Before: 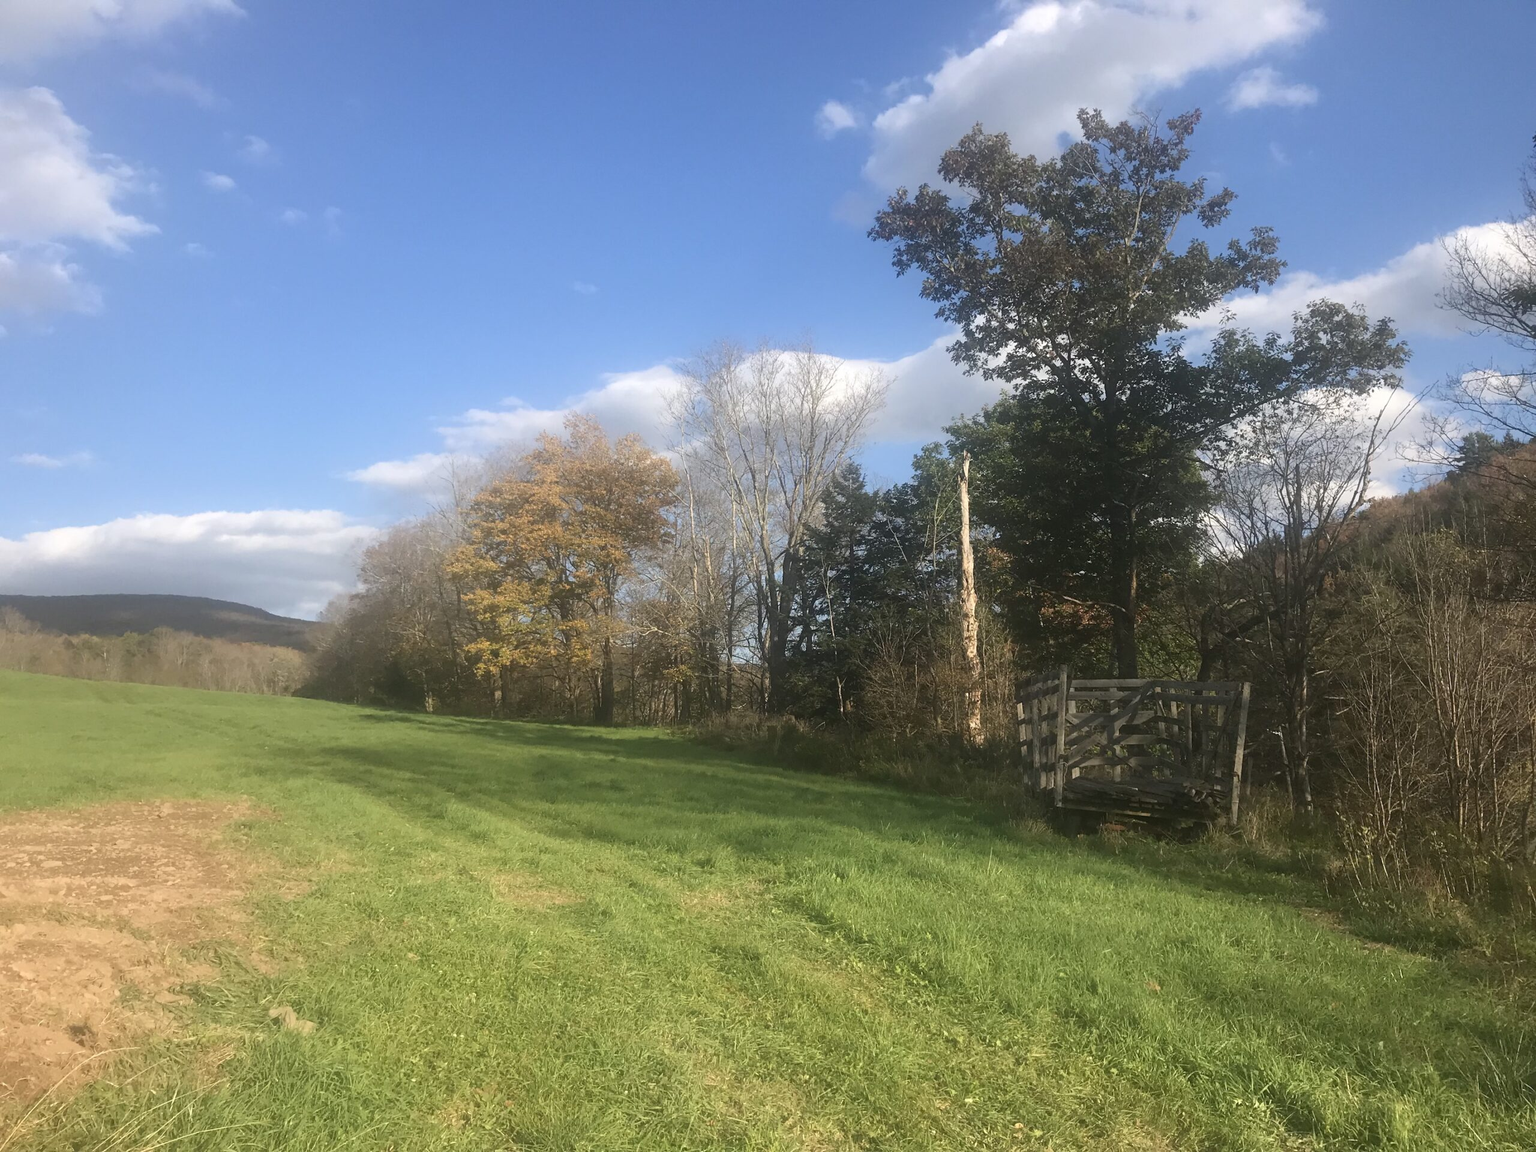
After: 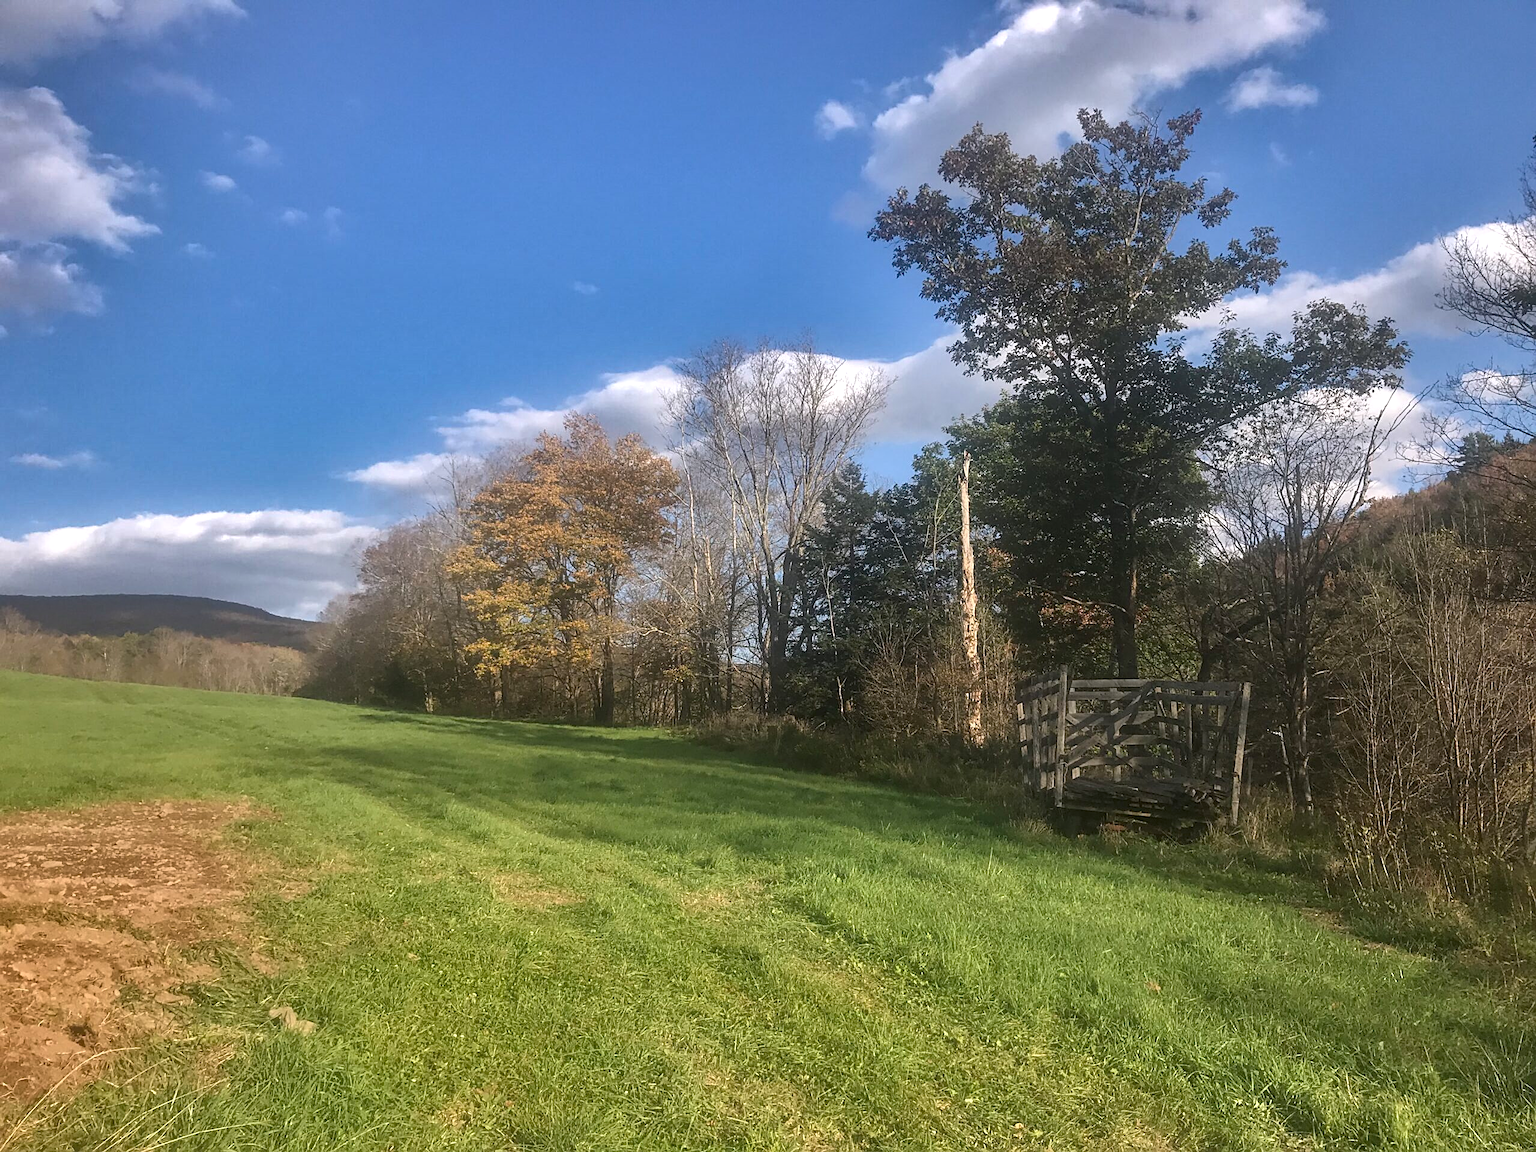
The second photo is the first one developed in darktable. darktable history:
sharpen: on, module defaults
shadows and highlights: shadows 24.5, highlights -78.15, soften with gaussian
white balance: red 1.009, blue 1.027
local contrast: on, module defaults
